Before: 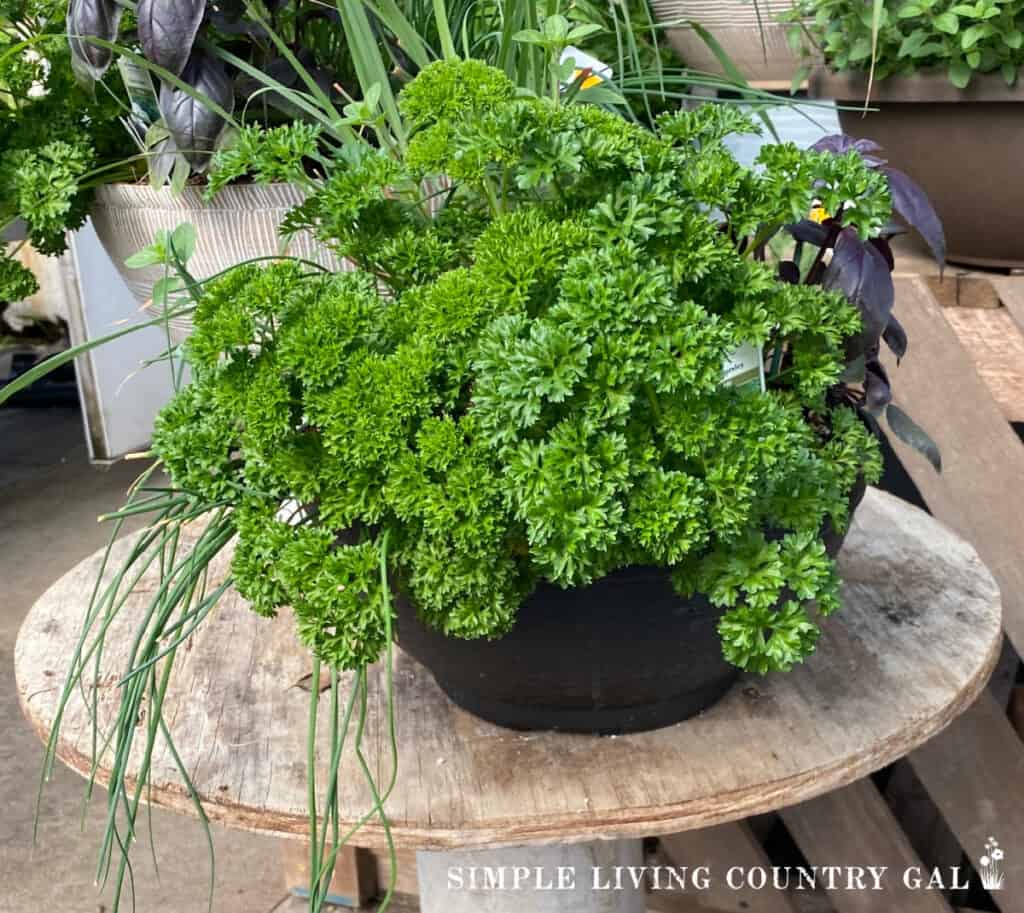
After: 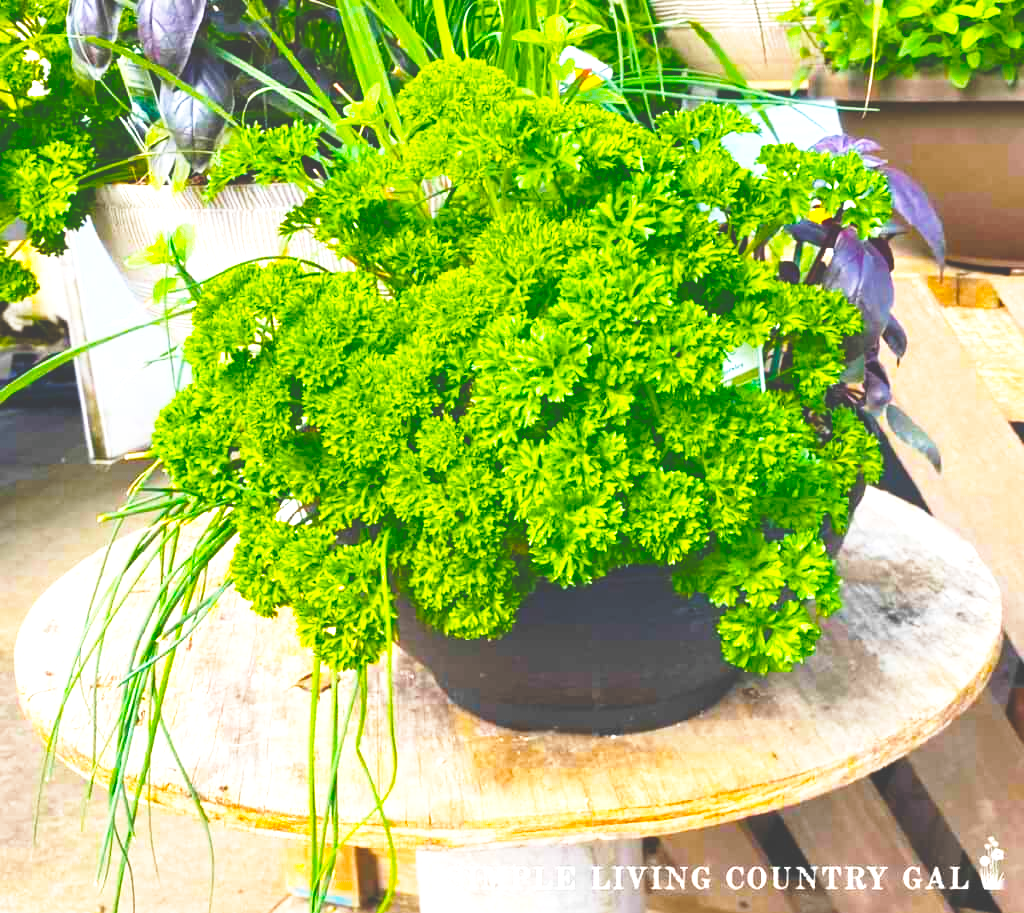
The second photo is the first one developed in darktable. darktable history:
base curve: curves: ch0 [(0, 0) (0.028, 0.03) (0.121, 0.232) (0.46, 0.748) (0.859, 0.968) (1, 1)], preserve colors none
color correction: saturation 0.99
color balance rgb: linear chroma grading › global chroma 20%, perceptual saturation grading › global saturation 65%, perceptual saturation grading › highlights 50%, perceptual saturation grading › shadows 30%, perceptual brilliance grading › global brilliance 12%, perceptual brilliance grading › highlights 15%, global vibrance 20%
exposure: black level correction -0.03, compensate highlight preservation false
